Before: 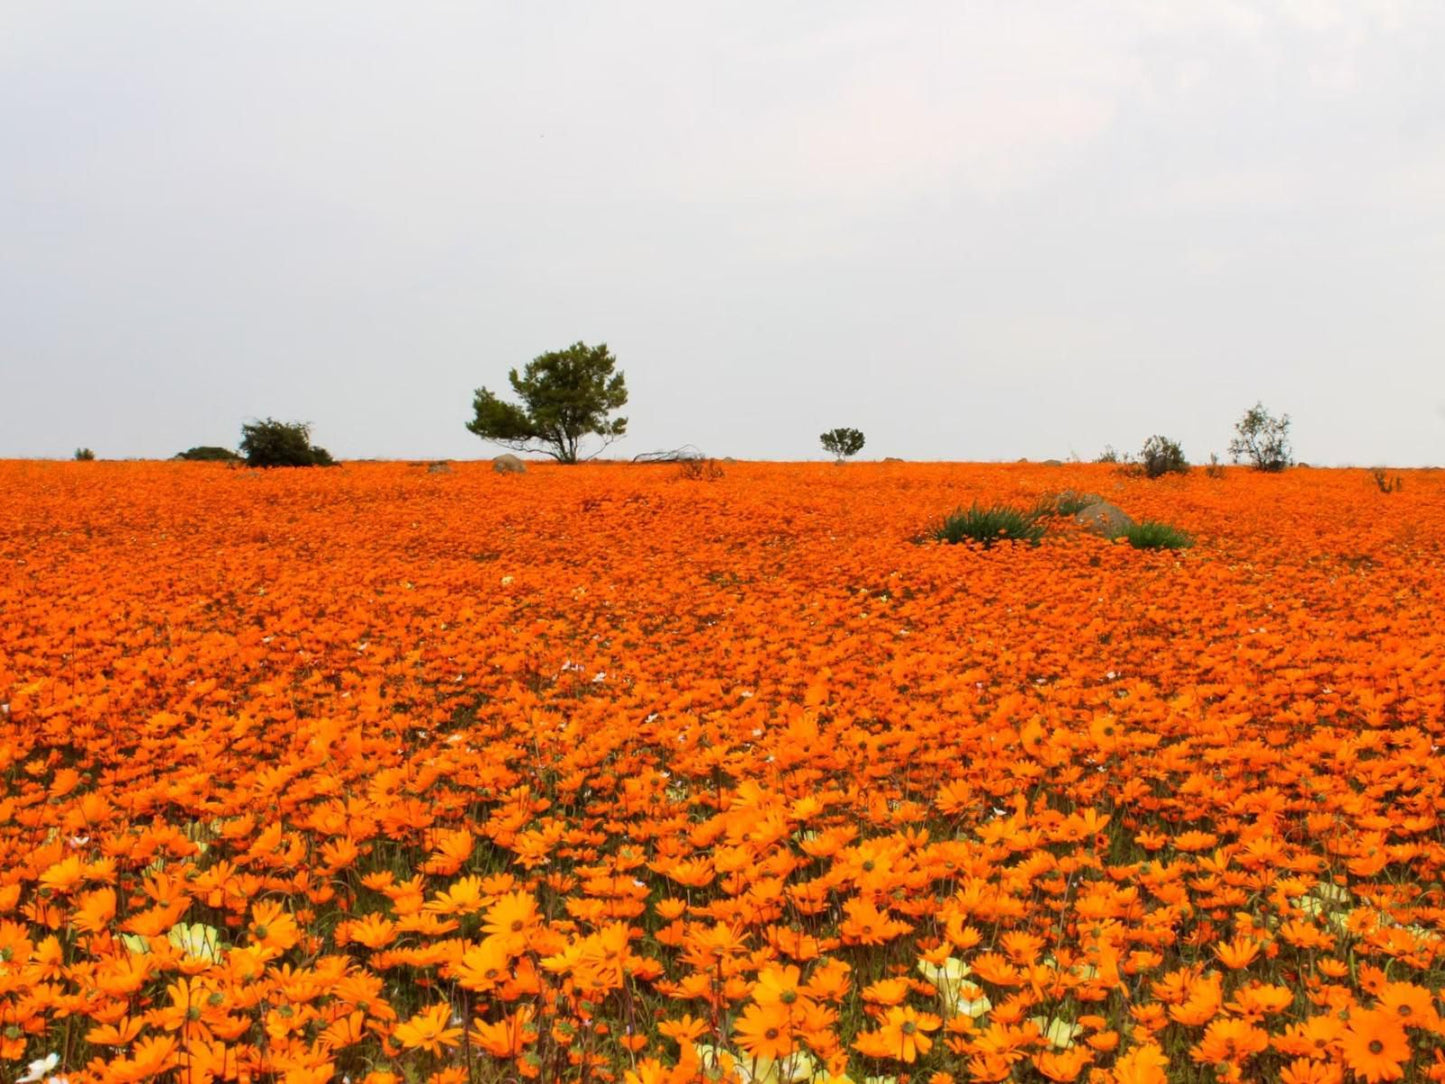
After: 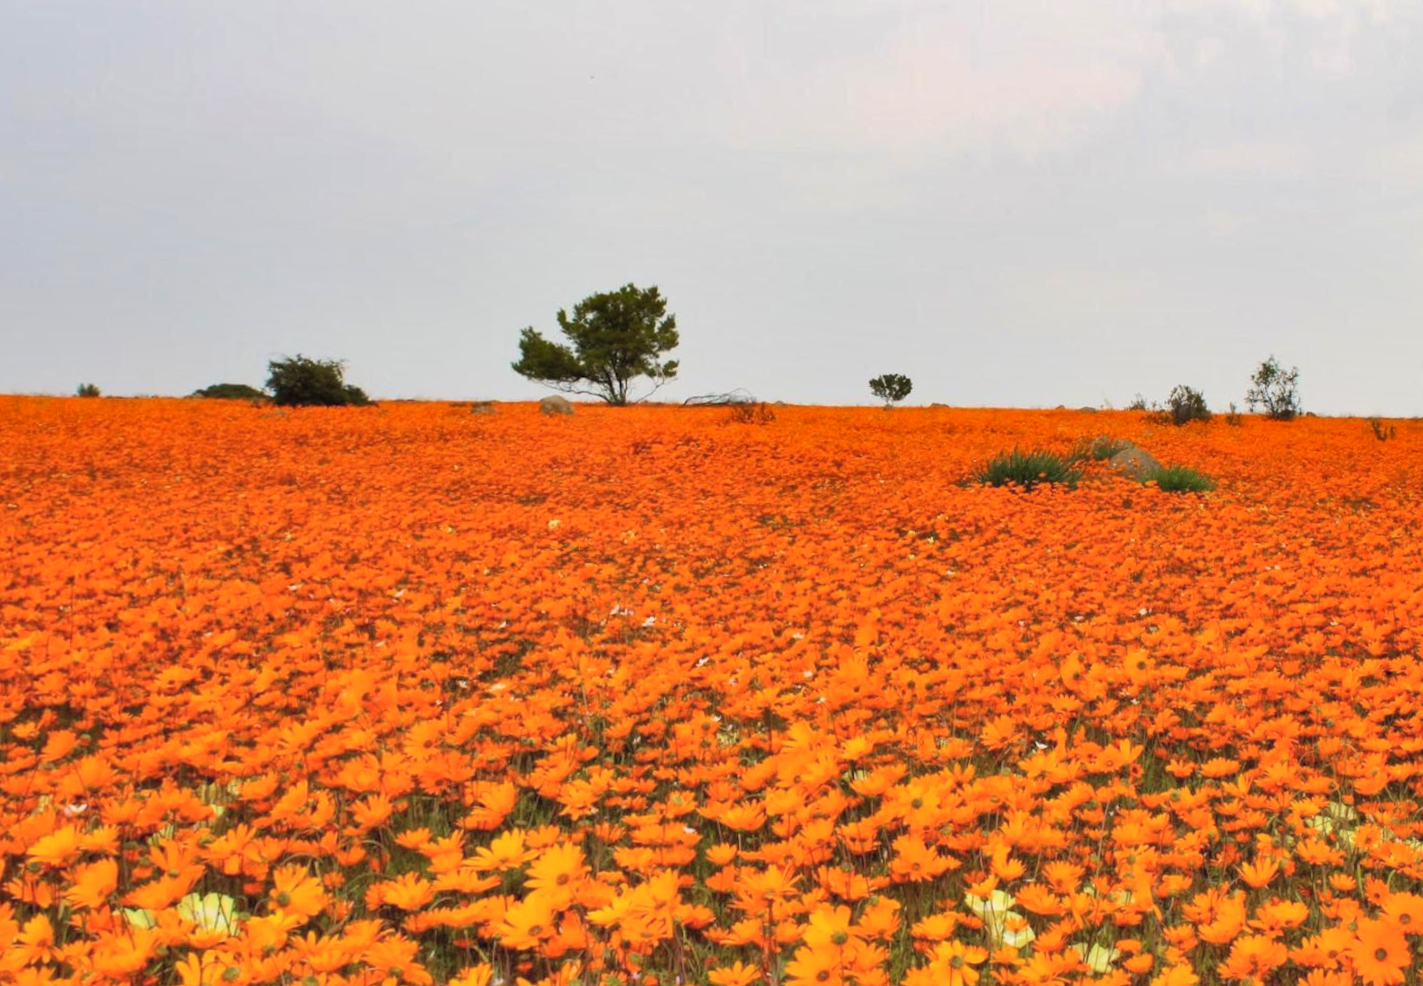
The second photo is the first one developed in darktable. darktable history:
shadows and highlights: shadows 43.71, white point adjustment -1.46, soften with gaussian
contrast brightness saturation: brightness 0.15
rotate and perspective: rotation -0.013°, lens shift (vertical) -0.027, lens shift (horizontal) 0.178, crop left 0.016, crop right 0.989, crop top 0.082, crop bottom 0.918
